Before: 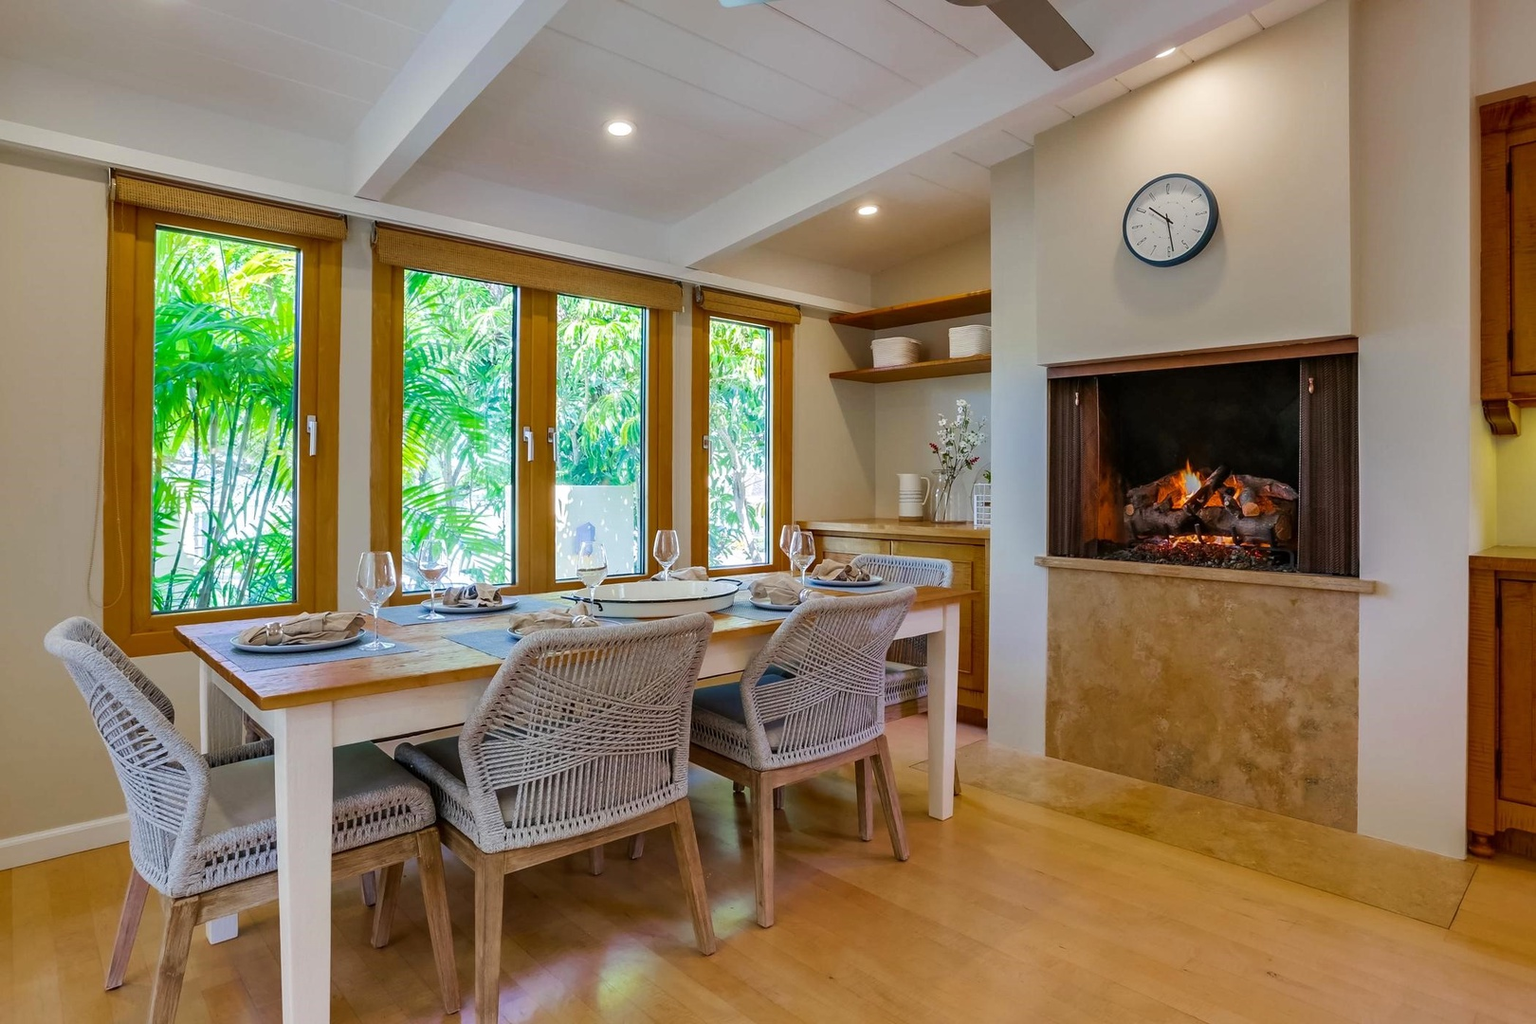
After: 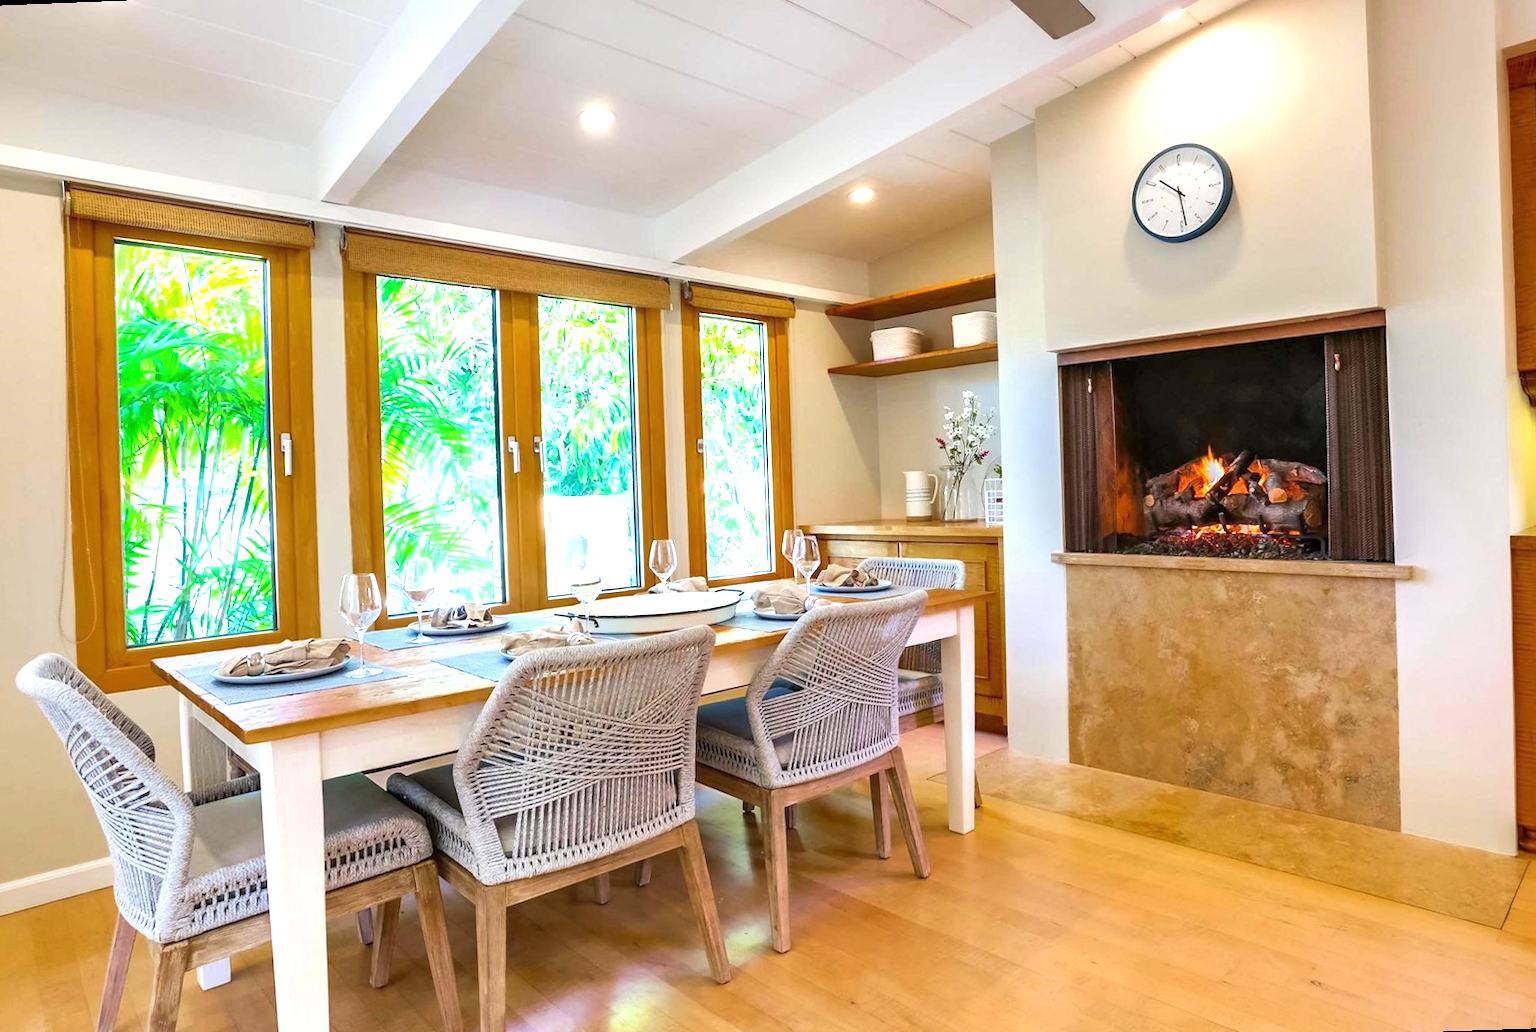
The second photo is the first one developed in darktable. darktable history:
exposure: black level correction 0, exposure 1.1 EV, compensate highlight preservation false
rotate and perspective: rotation -2.12°, lens shift (vertical) 0.009, lens shift (horizontal) -0.008, automatic cropping original format, crop left 0.036, crop right 0.964, crop top 0.05, crop bottom 0.959
